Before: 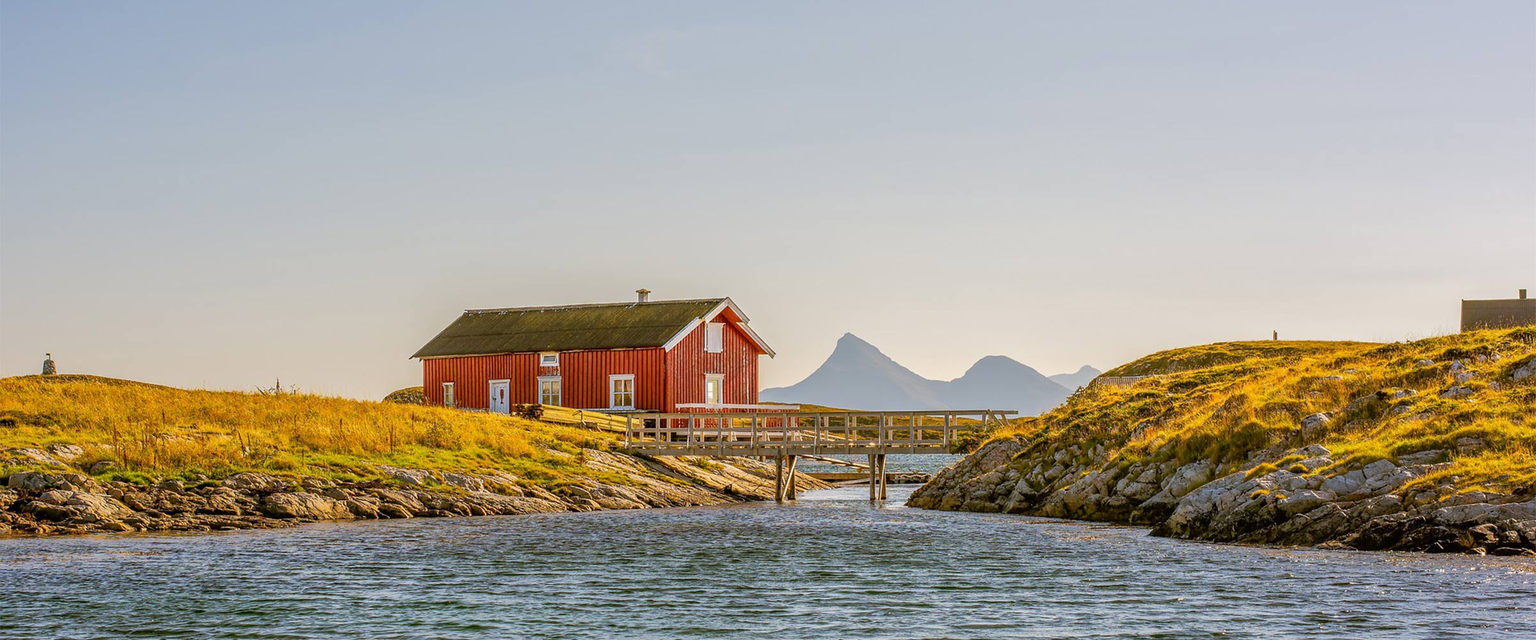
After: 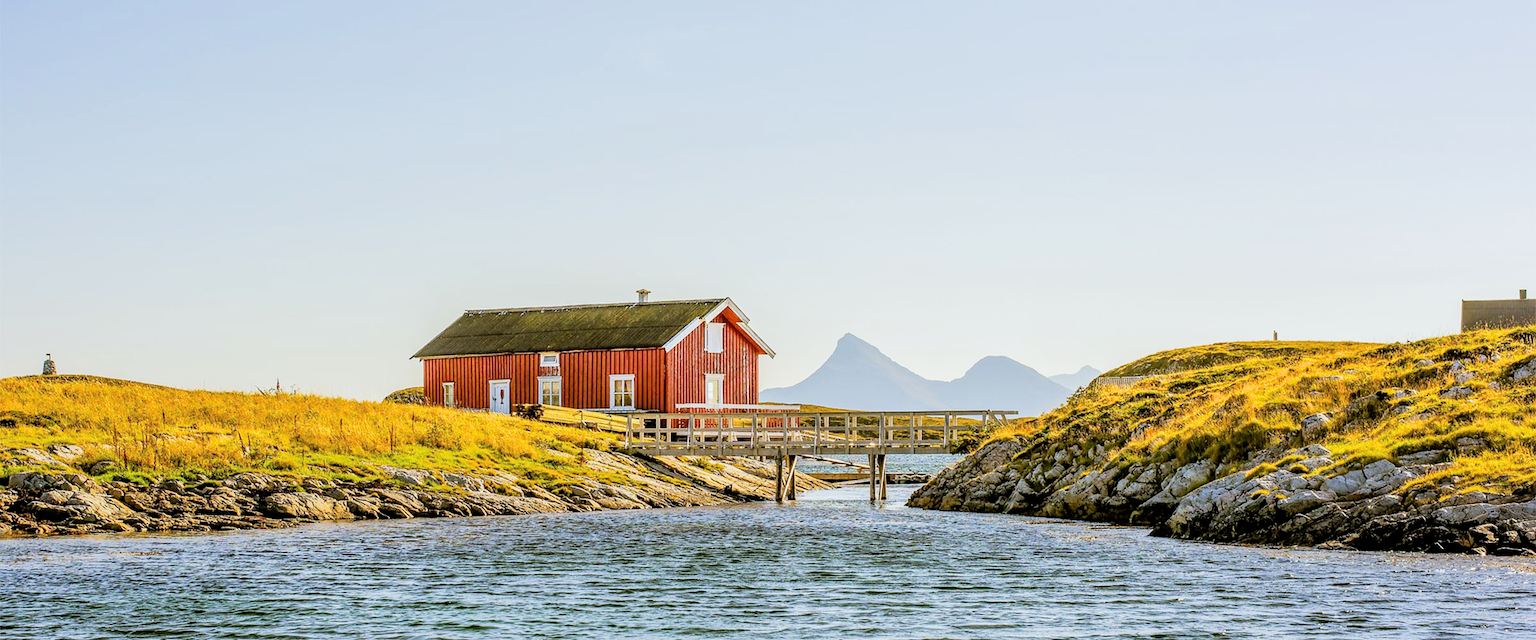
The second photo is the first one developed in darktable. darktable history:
exposure: exposure 0.781 EV, compensate highlight preservation false
white balance: red 0.925, blue 1.046
filmic rgb: black relative exposure -5 EV, hardness 2.88, contrast 1.3, highlights saturation mix -30%
